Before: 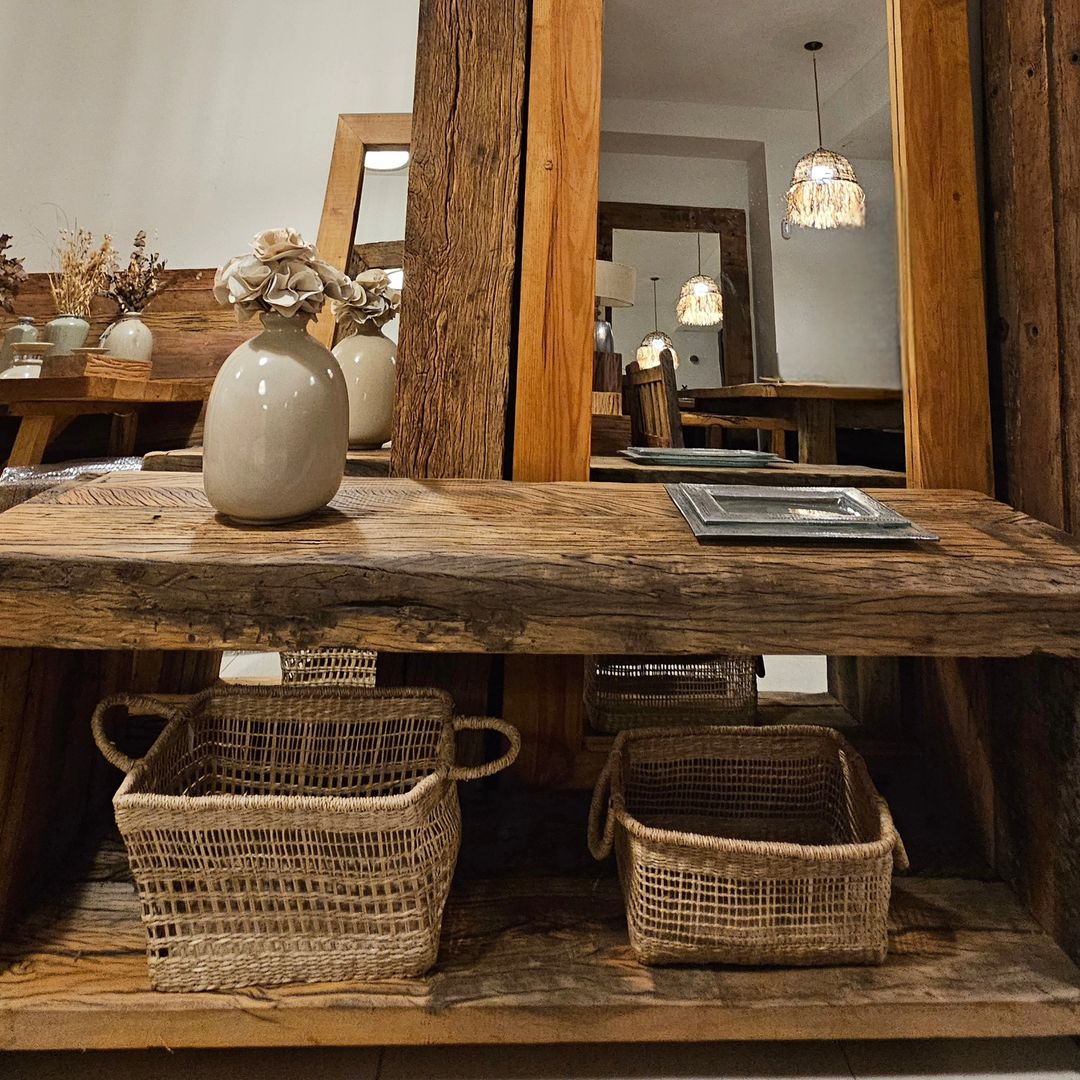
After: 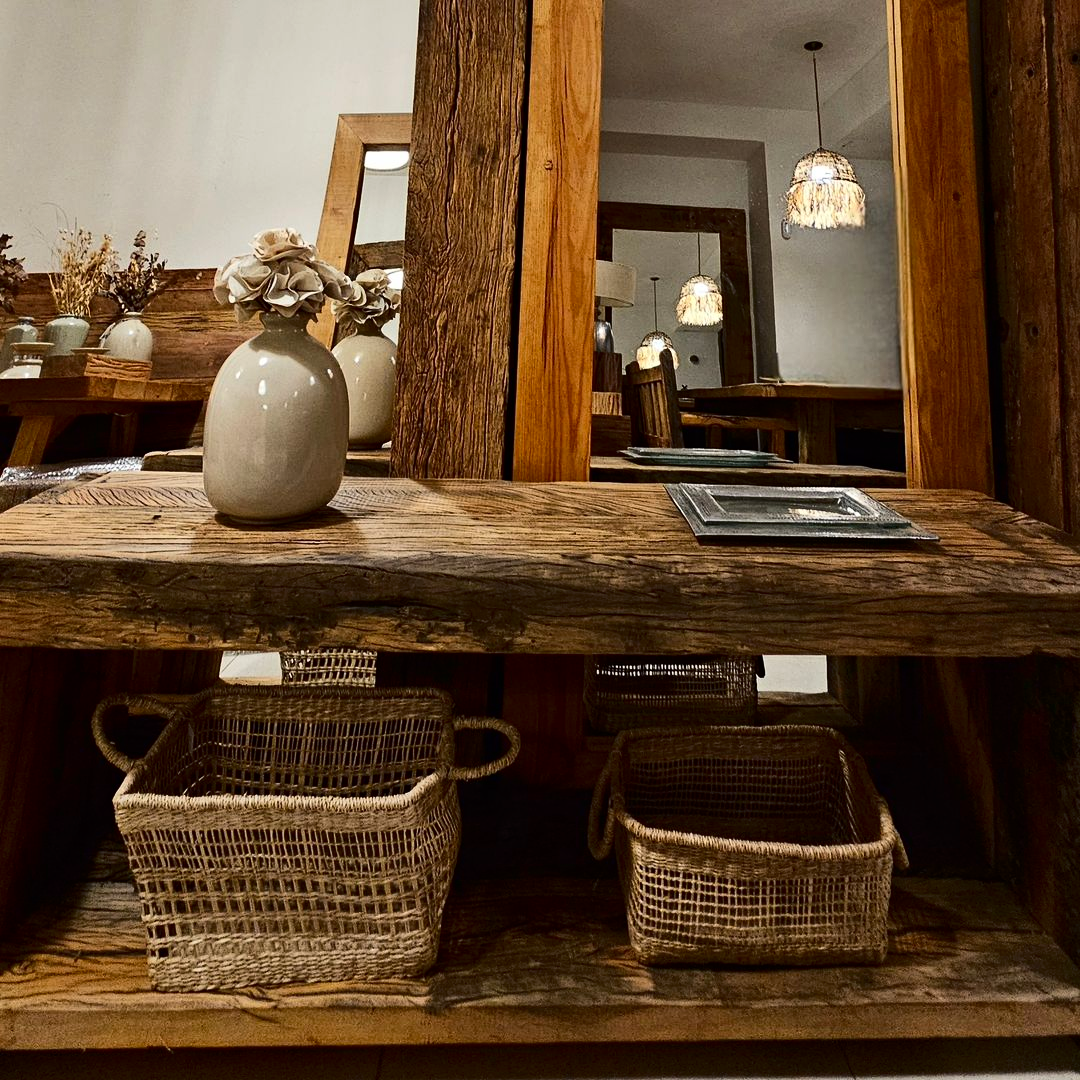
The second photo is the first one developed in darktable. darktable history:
contrast brightness saturation: contrast 0.201, brightness -0.104, saturation 0.096
